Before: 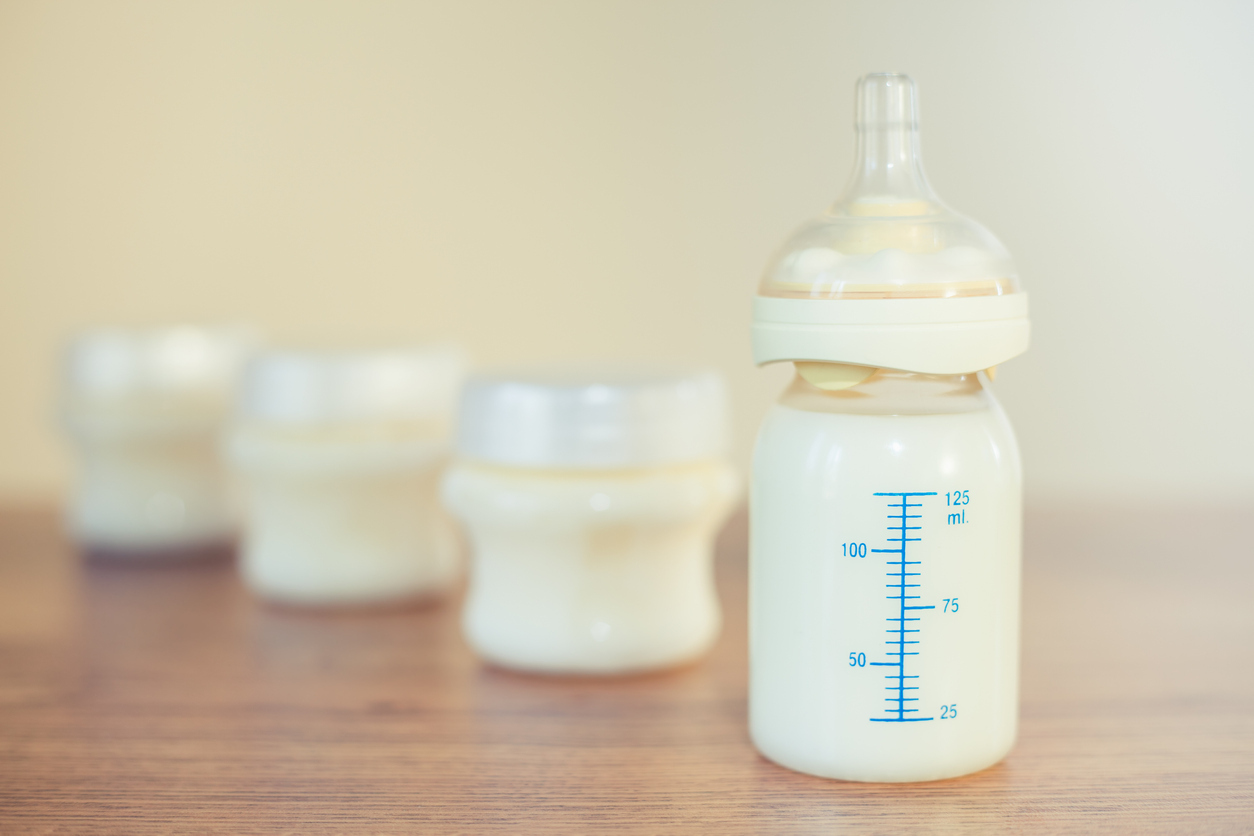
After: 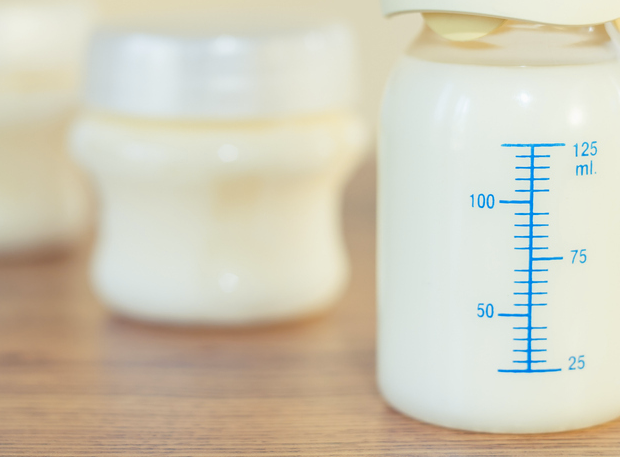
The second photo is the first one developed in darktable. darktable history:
crop: left 29.672%, top 41.786%, right 20.851%, bottom 3.487%
color contrast: green-magenta contrast 0.8, blue-yellow contrast 1.1, unbound 0
